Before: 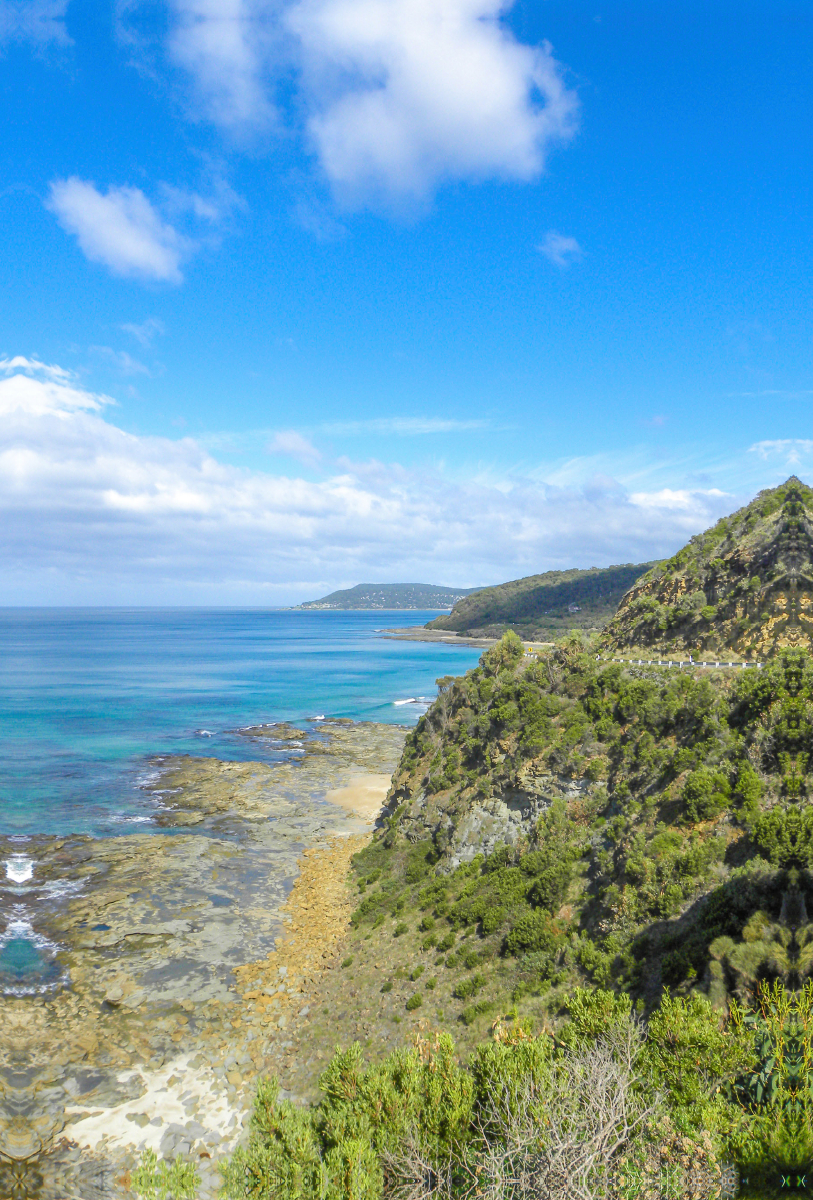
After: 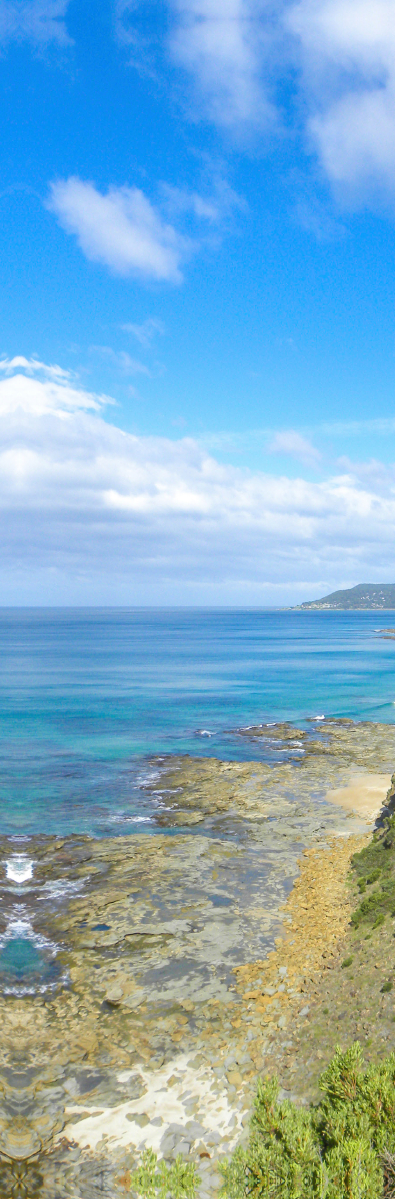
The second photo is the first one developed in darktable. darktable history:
crop and rotate: left 0.003%, top 0%, right 51.384%
